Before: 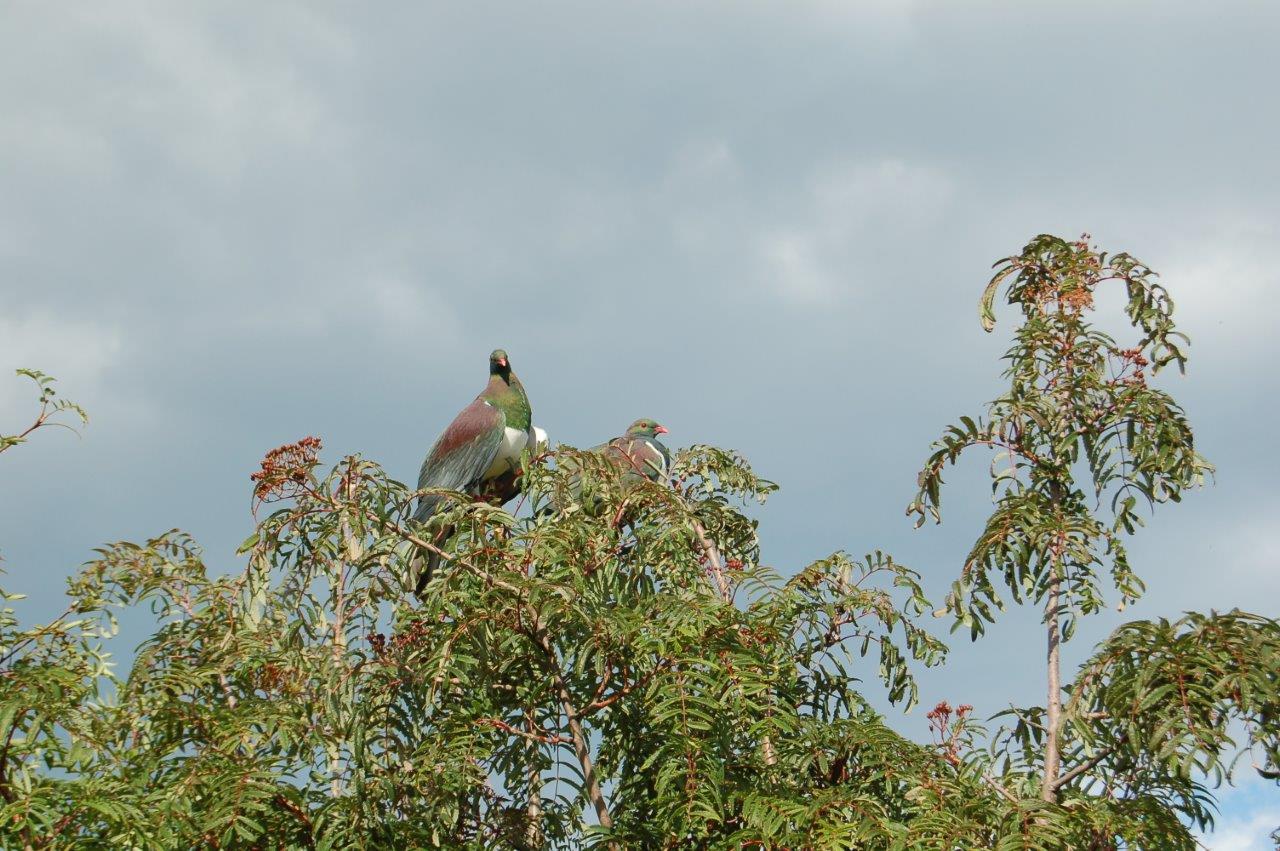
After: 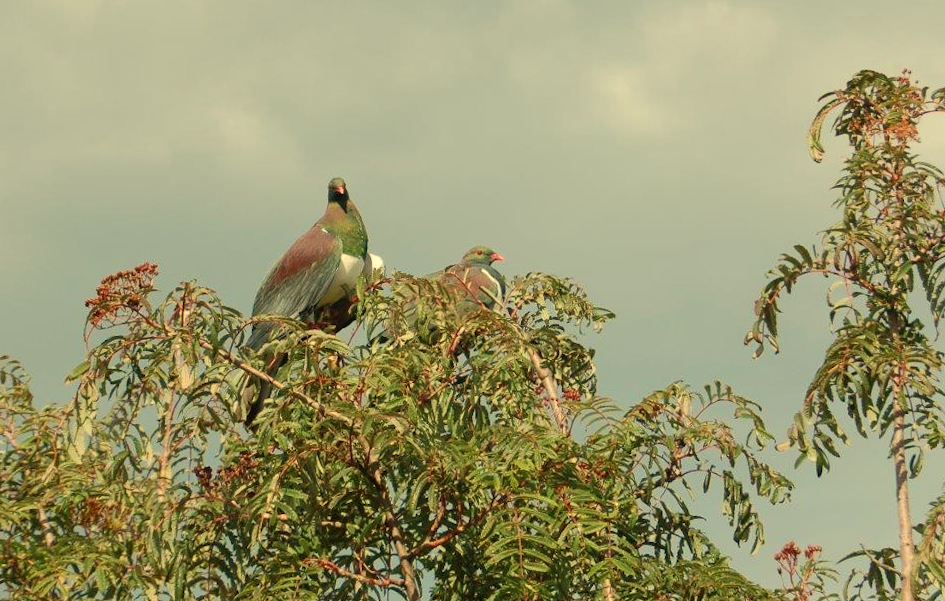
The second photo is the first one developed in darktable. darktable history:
white balance: red 1.08, blue 0.791
crop: left 9.712%, top 16.928%, right 10.845%, bottom 12.332%
rotate and perspective: rotation 0.215°, lens shift (vertical) -0.139, crop left 0.069, crop right 0.939, crop top 0.002, crop bottom 0.996
exposure: compensate highlight preservation false
